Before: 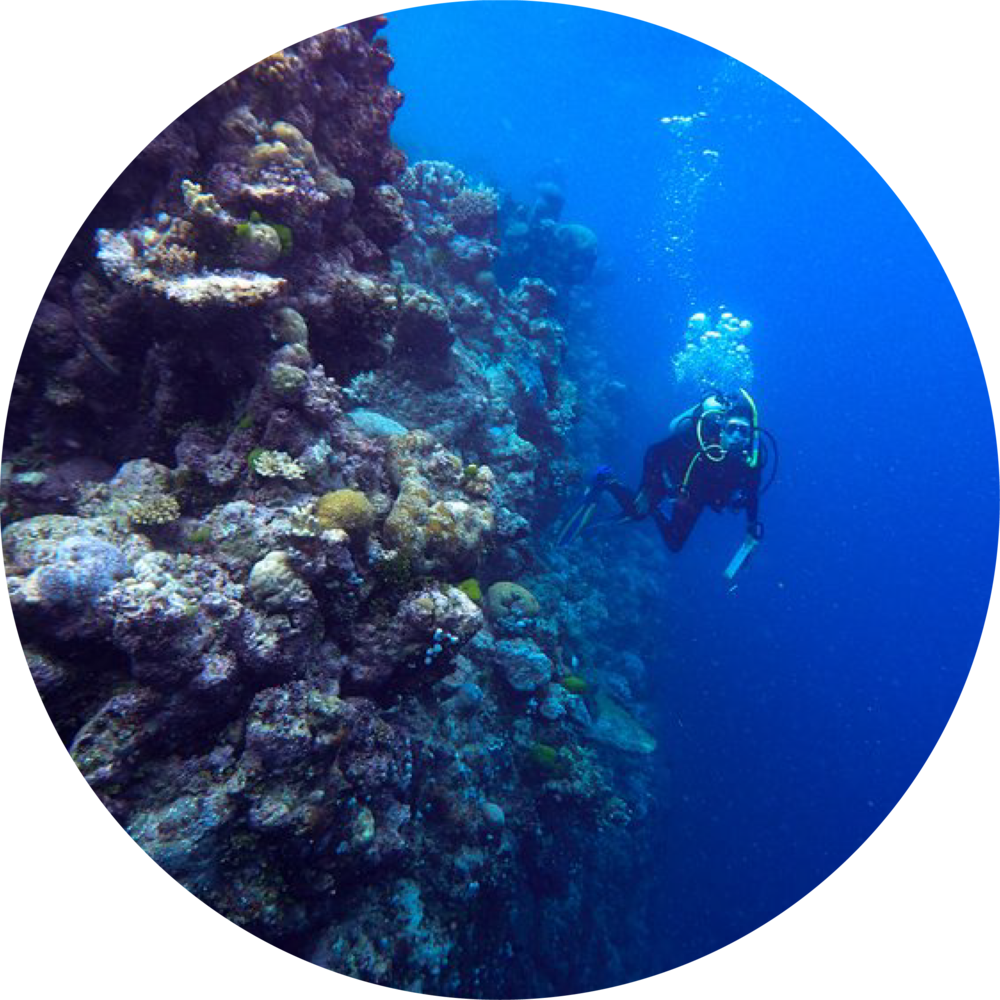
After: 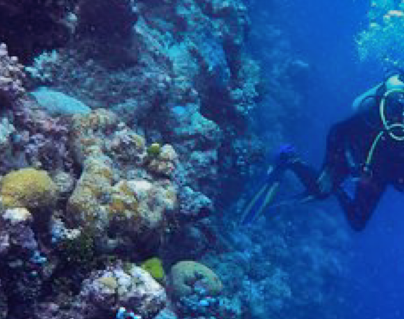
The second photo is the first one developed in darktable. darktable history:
graduated density: rotation 5.63°, offset 76.9
crop: left 31.751%, top 32.172%, right 27.8%, bottom 35.83%
shadows and highlights: soften with gaussian
